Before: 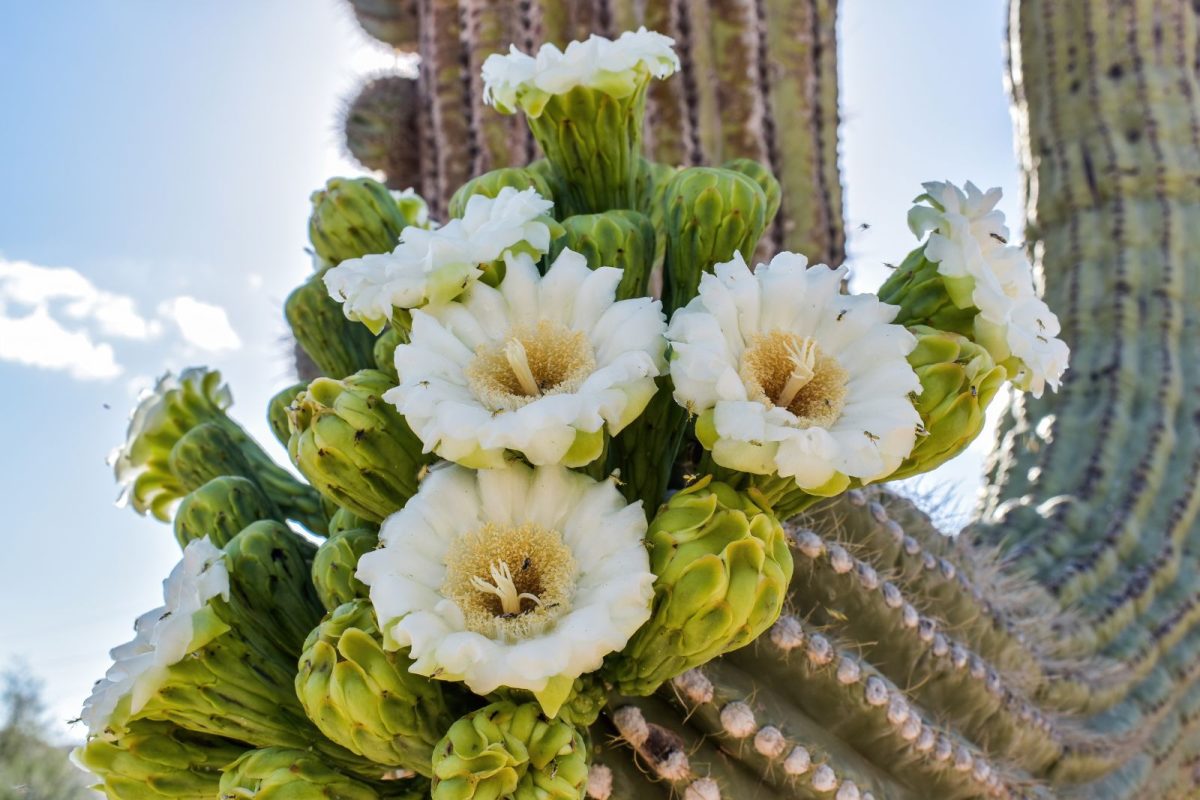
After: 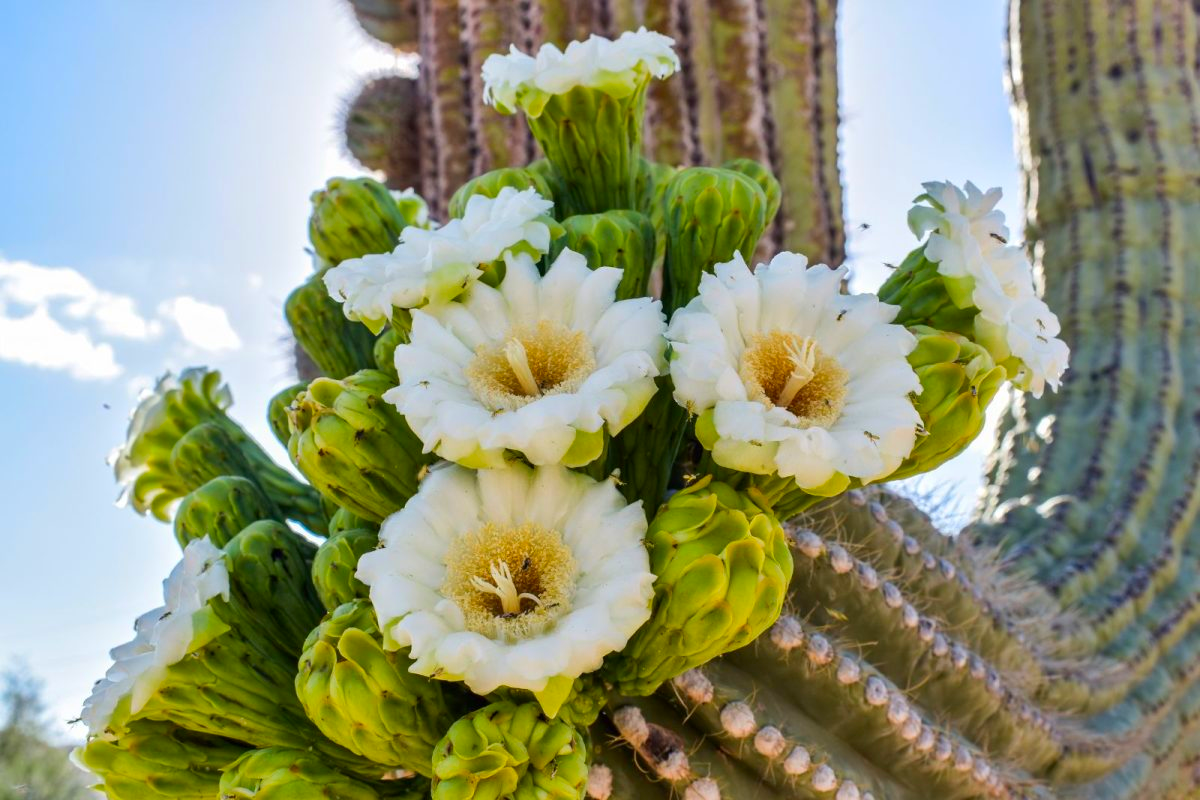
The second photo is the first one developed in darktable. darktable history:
color correction: highlights b* 0.001, saturation 1.37
